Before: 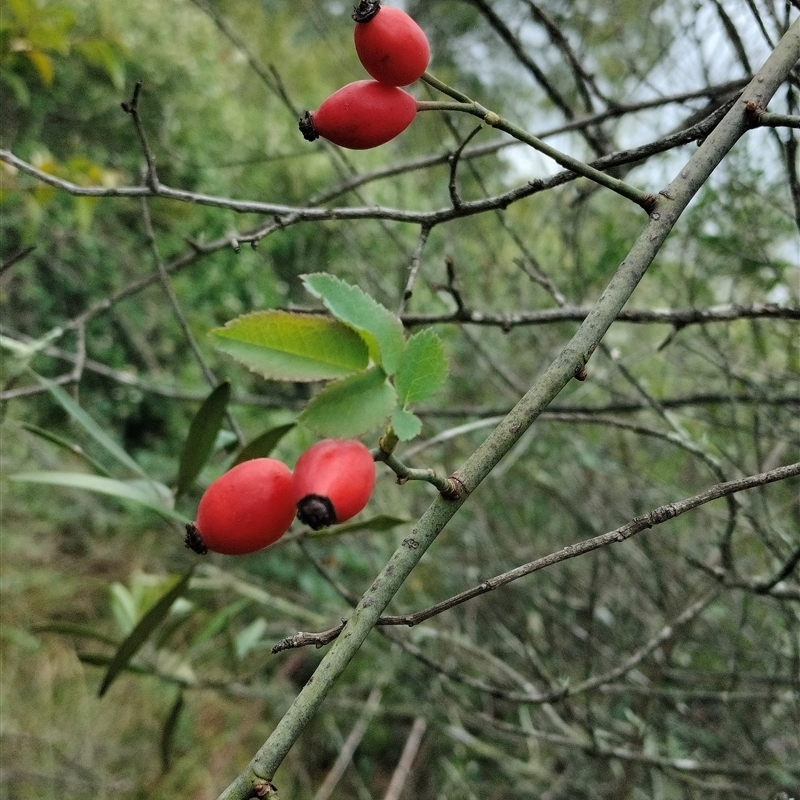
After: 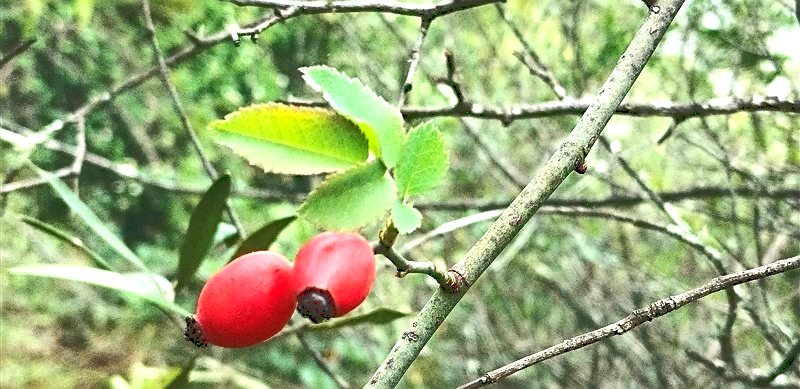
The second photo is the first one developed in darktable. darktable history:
sharpen: on, module defaults
crop and rotate: top 25.969%, bottom 25.319%
levels: white 99.96%, levels [0.012, 0.367, 0.697]
base curve: curves: ch0 [(0, 0.024) (0.055, 0.065) (0.121, 0.166) (0.236, 0.319) (0.693, 0.726) (1, 1)]
